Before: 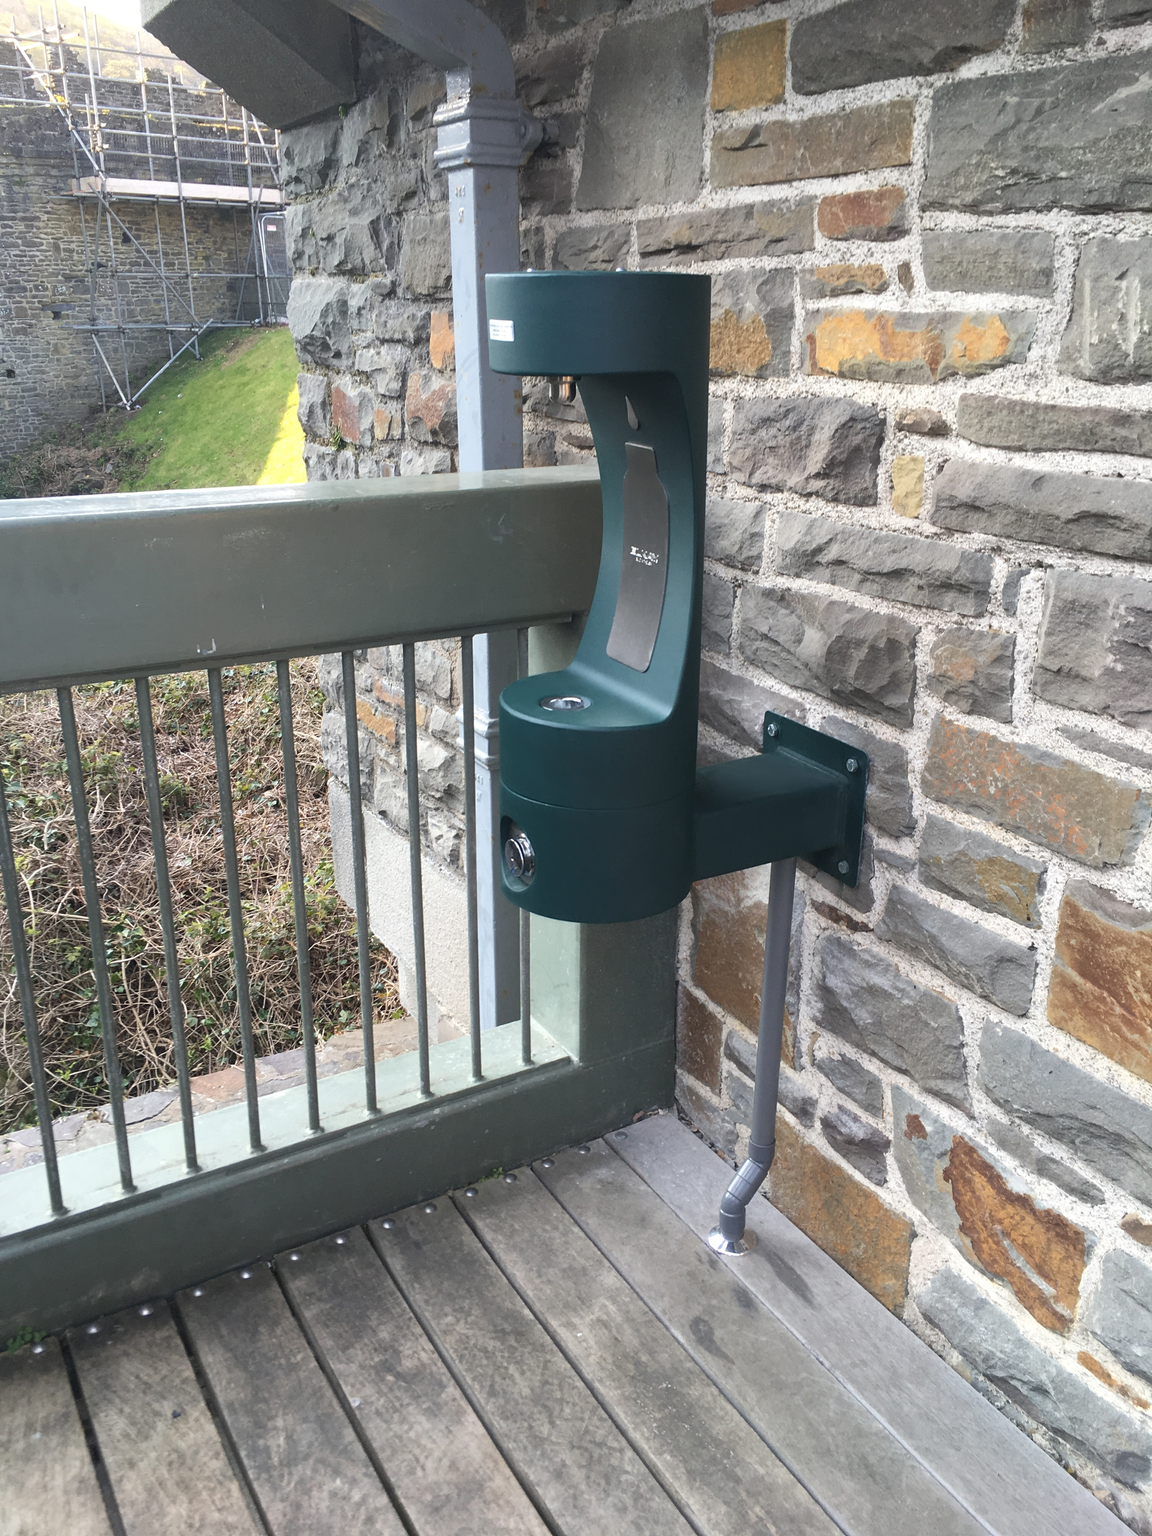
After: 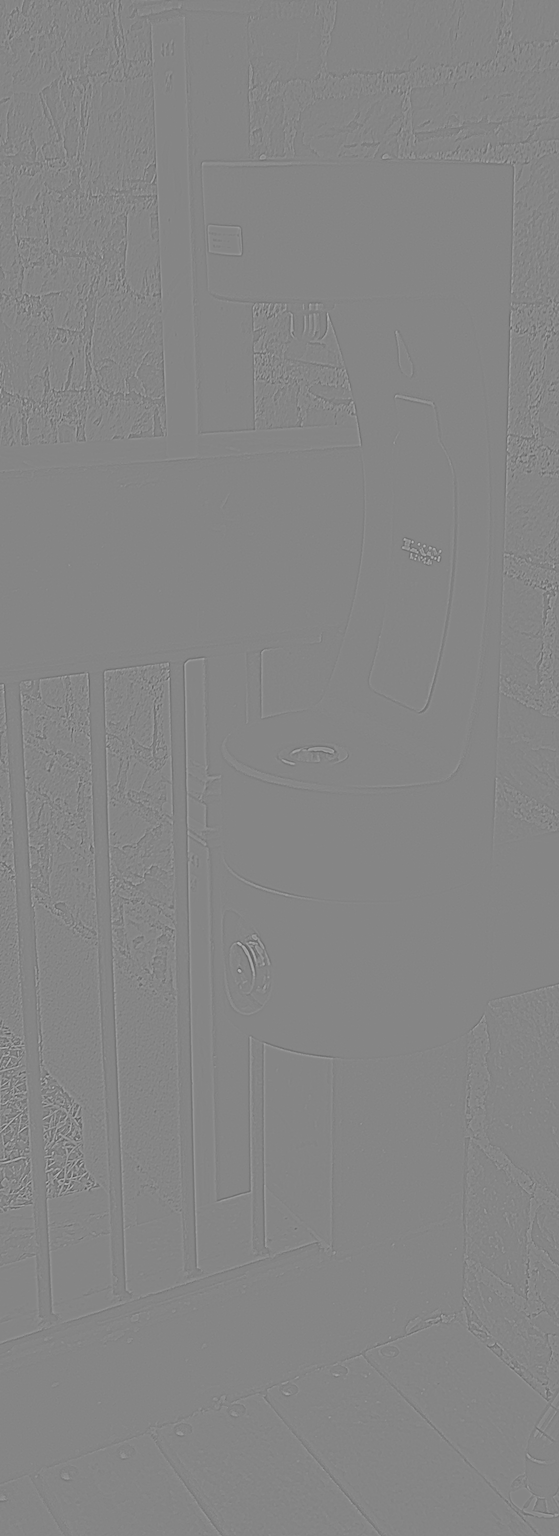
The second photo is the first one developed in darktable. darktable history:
highpass: sharpness 5.84%, contrast boost 8.44%
crop and rotate: left 29.476%, top 10.214%, right 35.32%, bottom 17.333%
sharpen: radius 1.864, amount 0.398, threshold 1.271
contrast brightness saturation: contrast 0.24, brightness 0.09
exposure: exposure -0.05 EV
